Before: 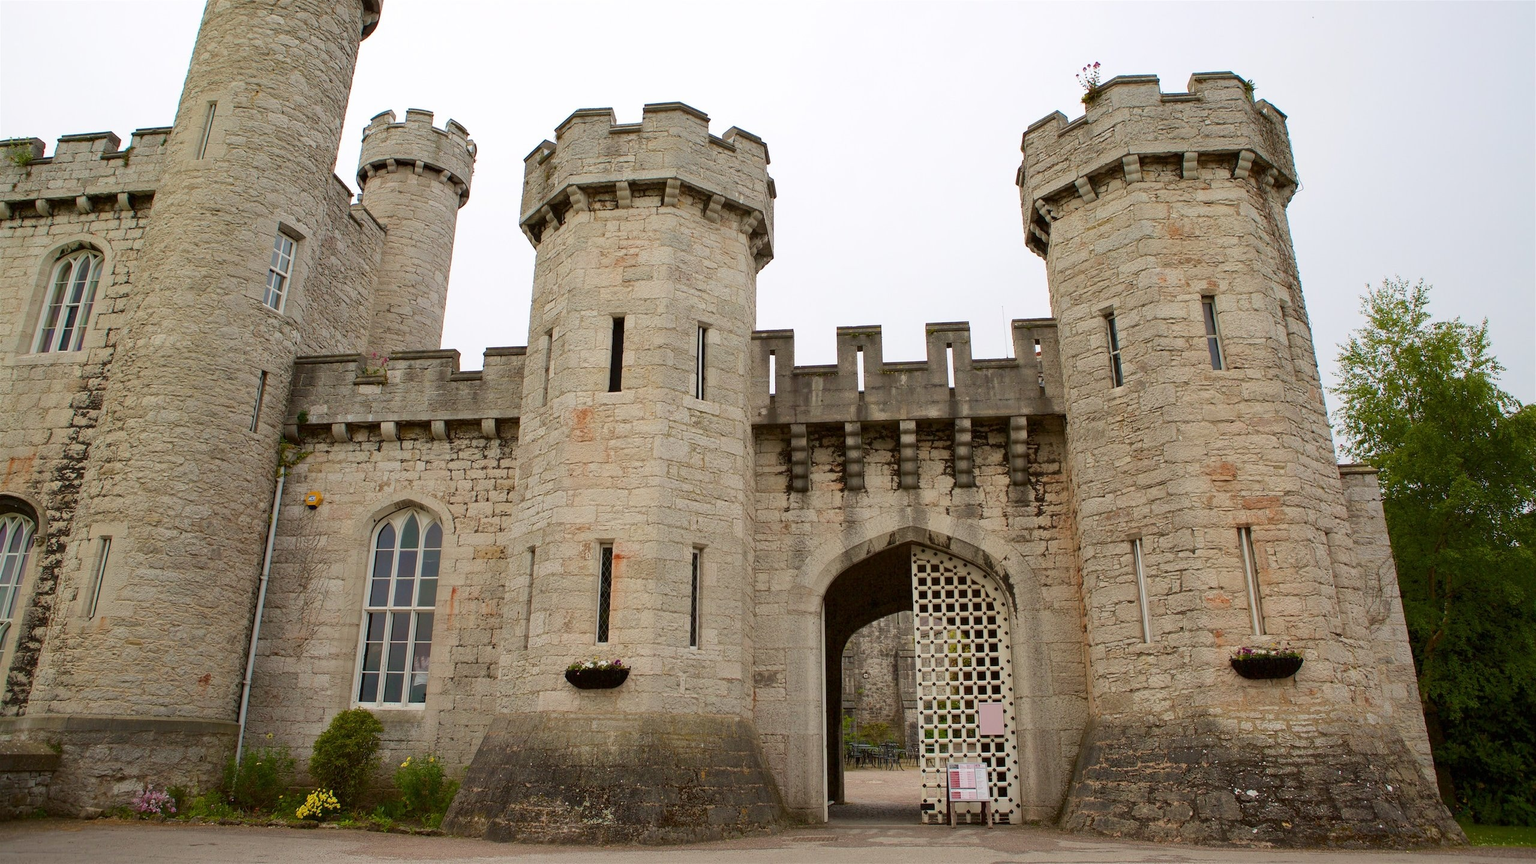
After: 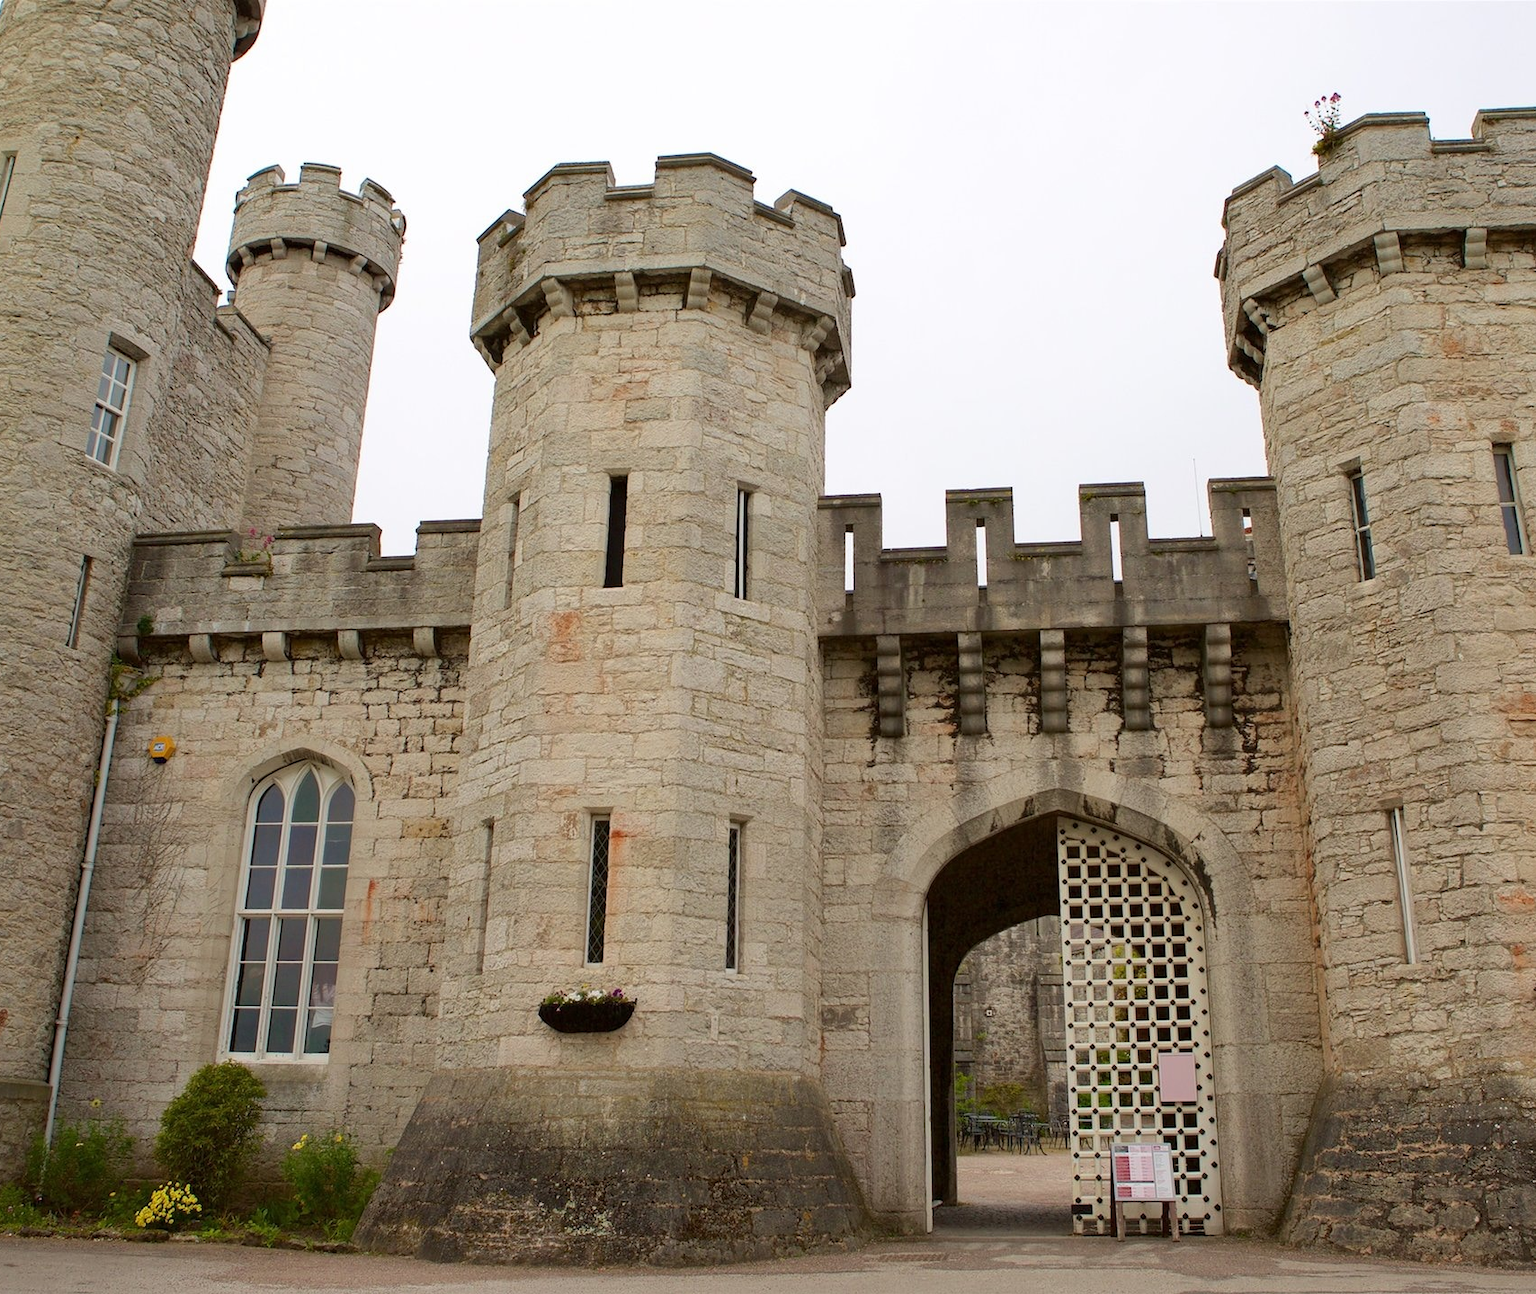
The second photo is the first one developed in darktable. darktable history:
color correction: highlights b* -0.019
crop and rotate: left 13.414%, right 19.866%
